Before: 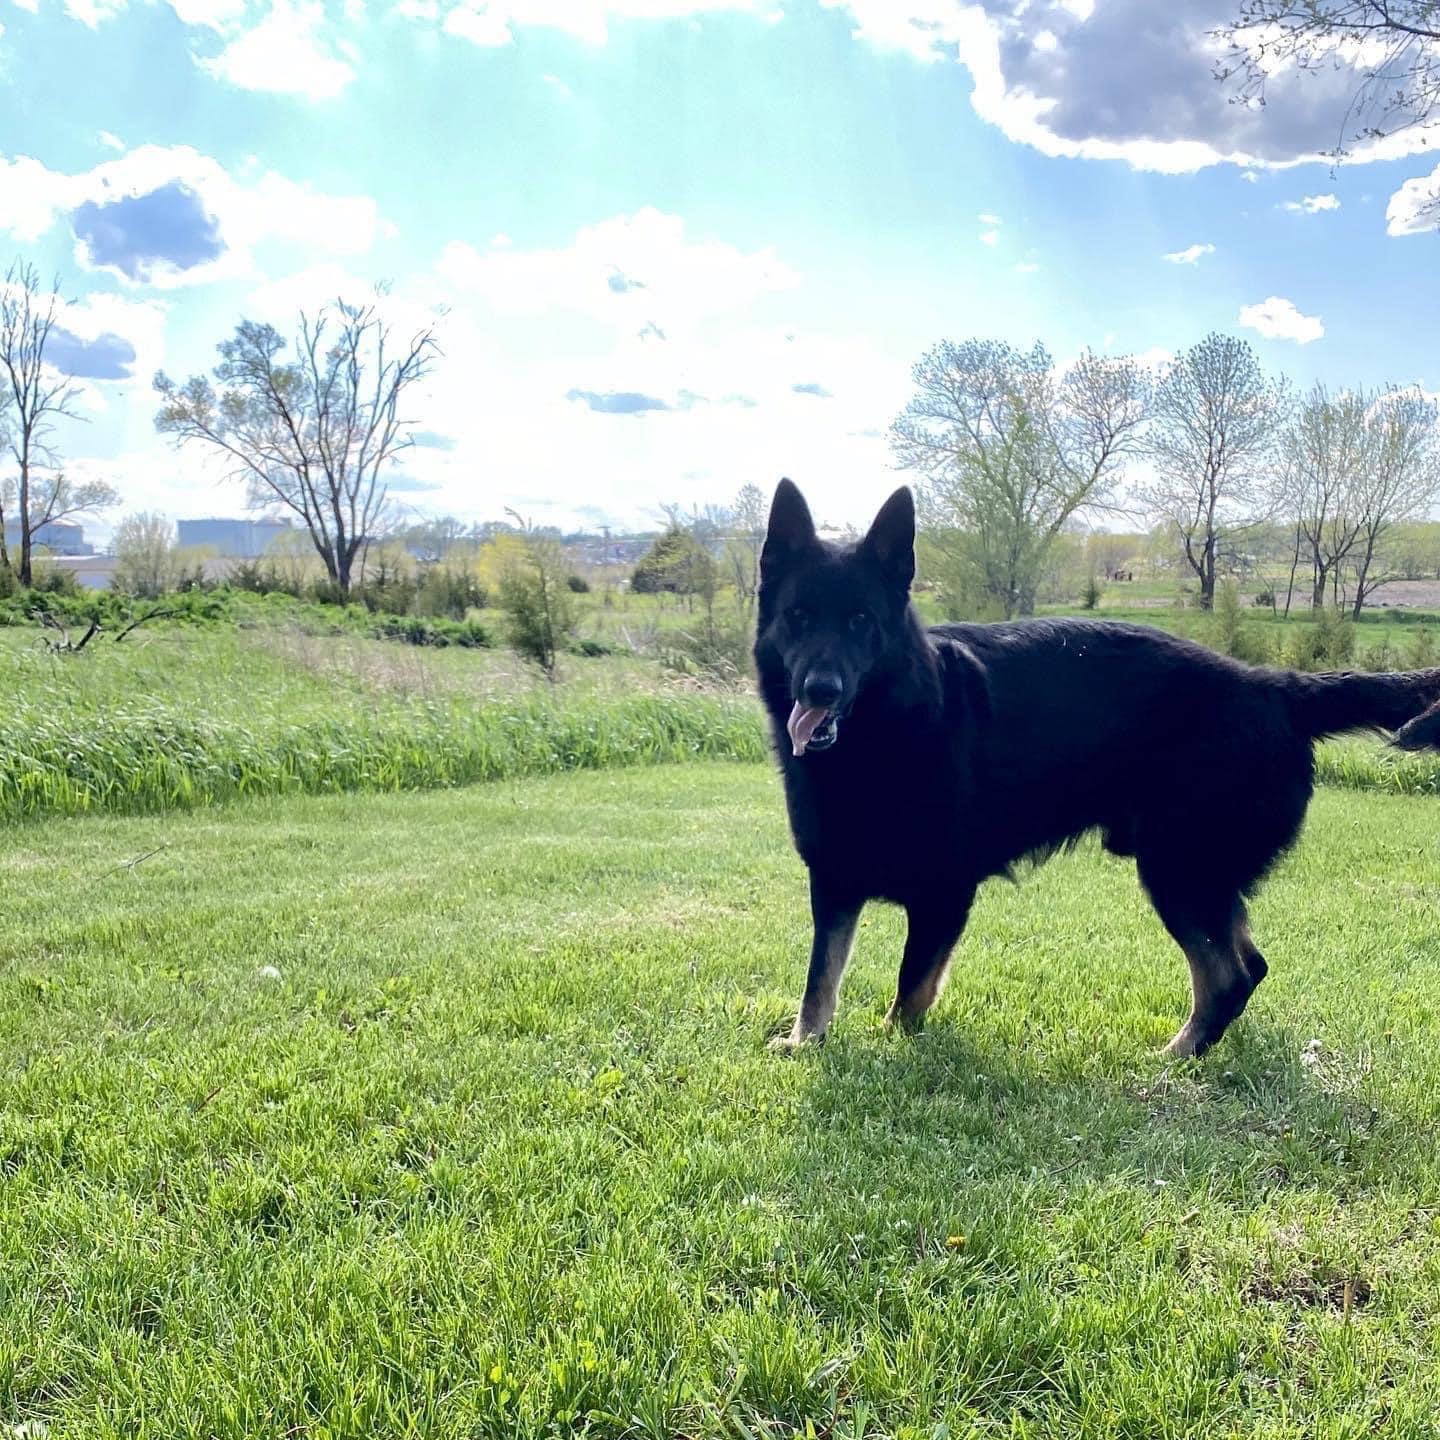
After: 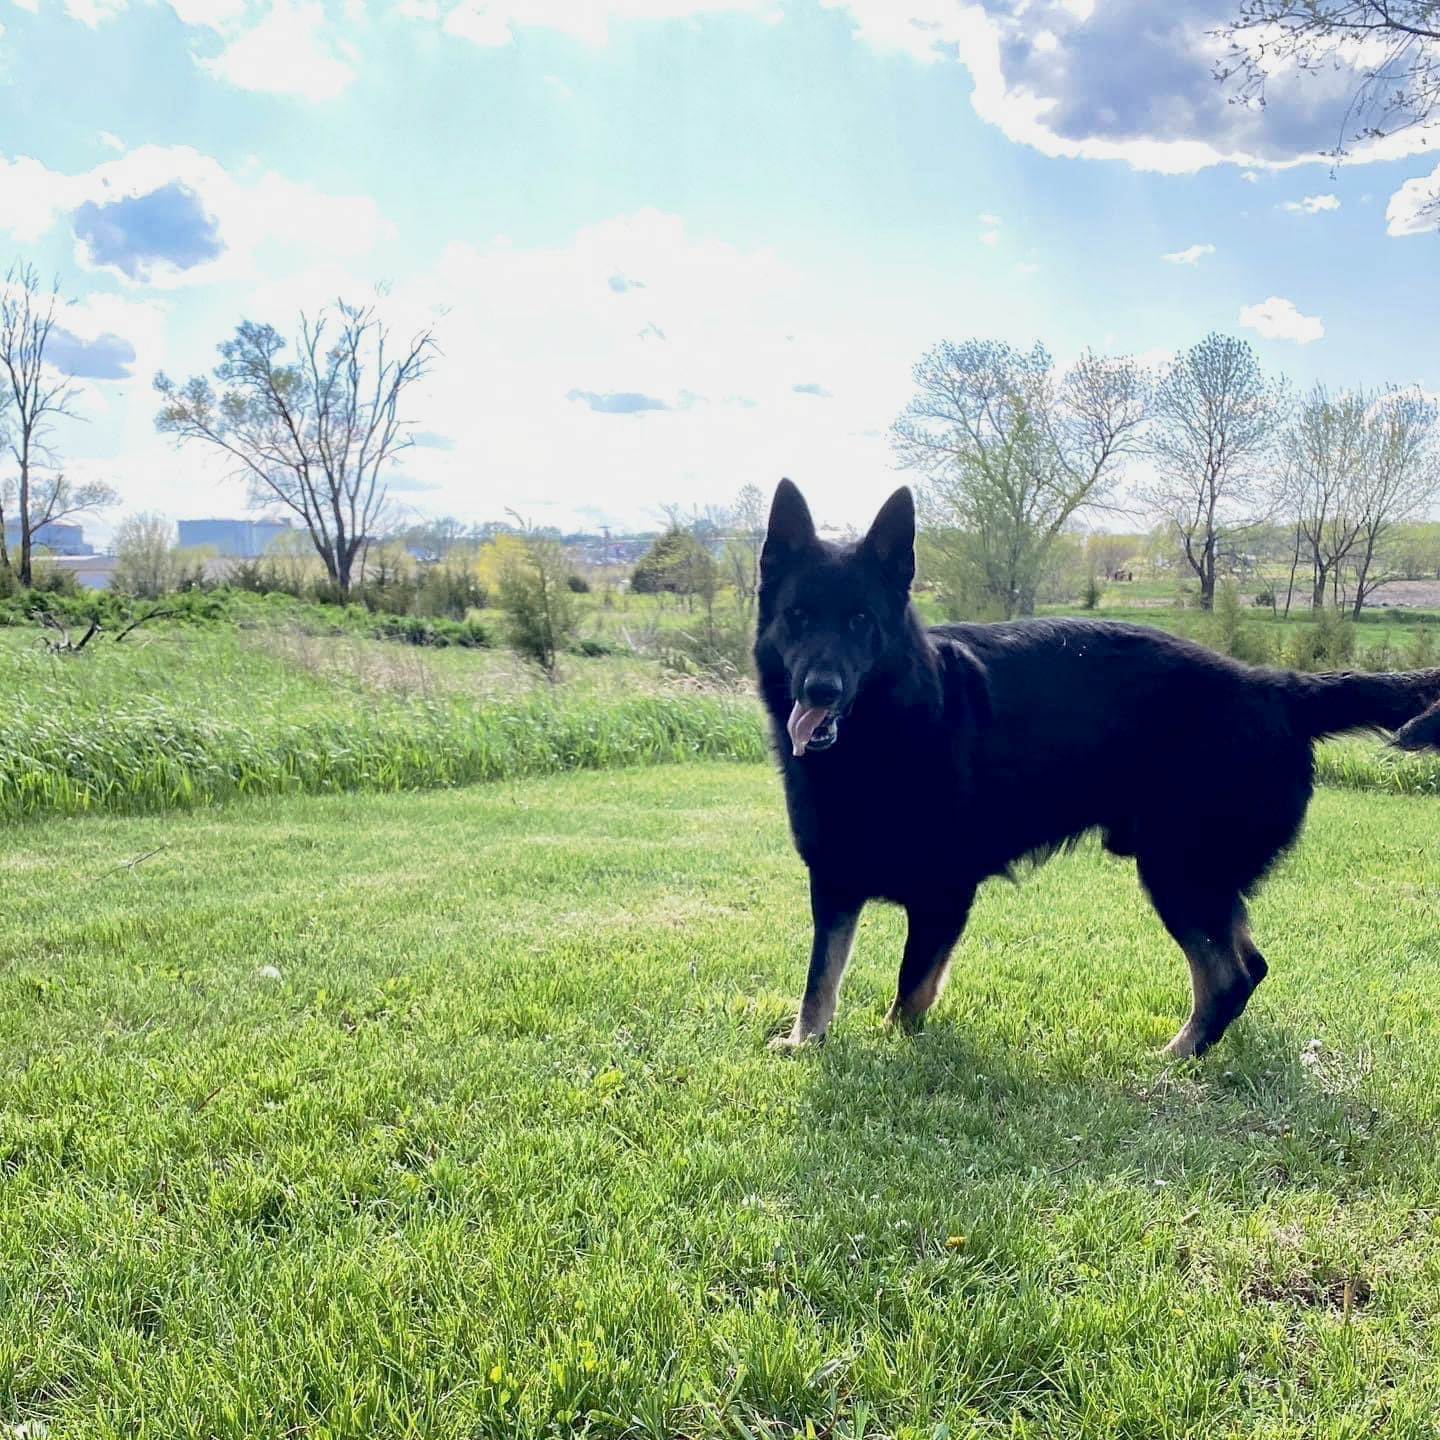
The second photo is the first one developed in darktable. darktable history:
tone equalizer: on, module defaults
tone curve: curves: ch0 [(0.013, 0) (0.061, 0.059) (0.239, 0.256) (0.502, 0.501) (0.683, 0.676) (0.761, 0.773) (0.858, 0.858) (0.987, 0.945)]; ch1 [(0, 0) (0.172, 0.123) (0.304, 0.267) (0.414, 0.395) (0.472, 0.473) (0.502, 0.502) (0.521, 0.528) (0.583, 0.595) (0.654, 0.673) (0.728, 0.761) (1, 1)]; ch2 [(0, 0) (0.411, 0.424) (0.485, 0.476) (0.502, 0.501) (0.553, 0.557) (0.57, 0.576) (1, 1)], preserve colors none
